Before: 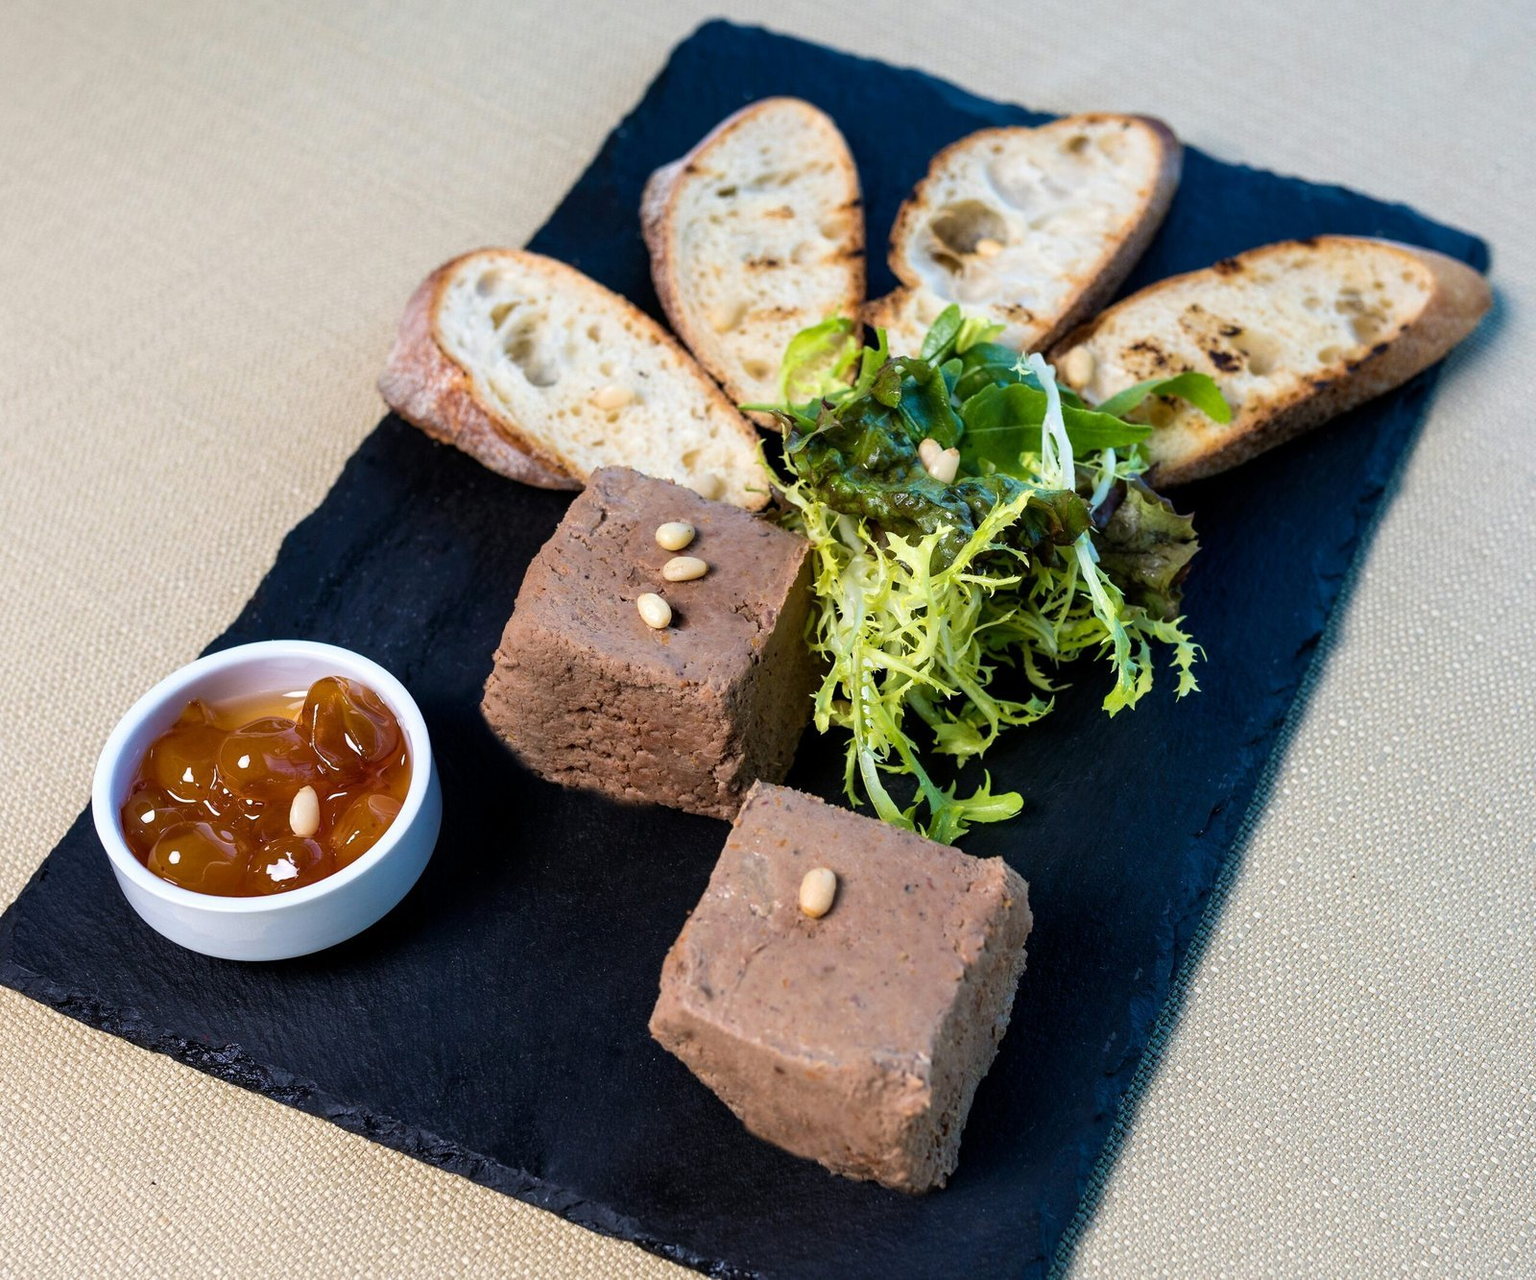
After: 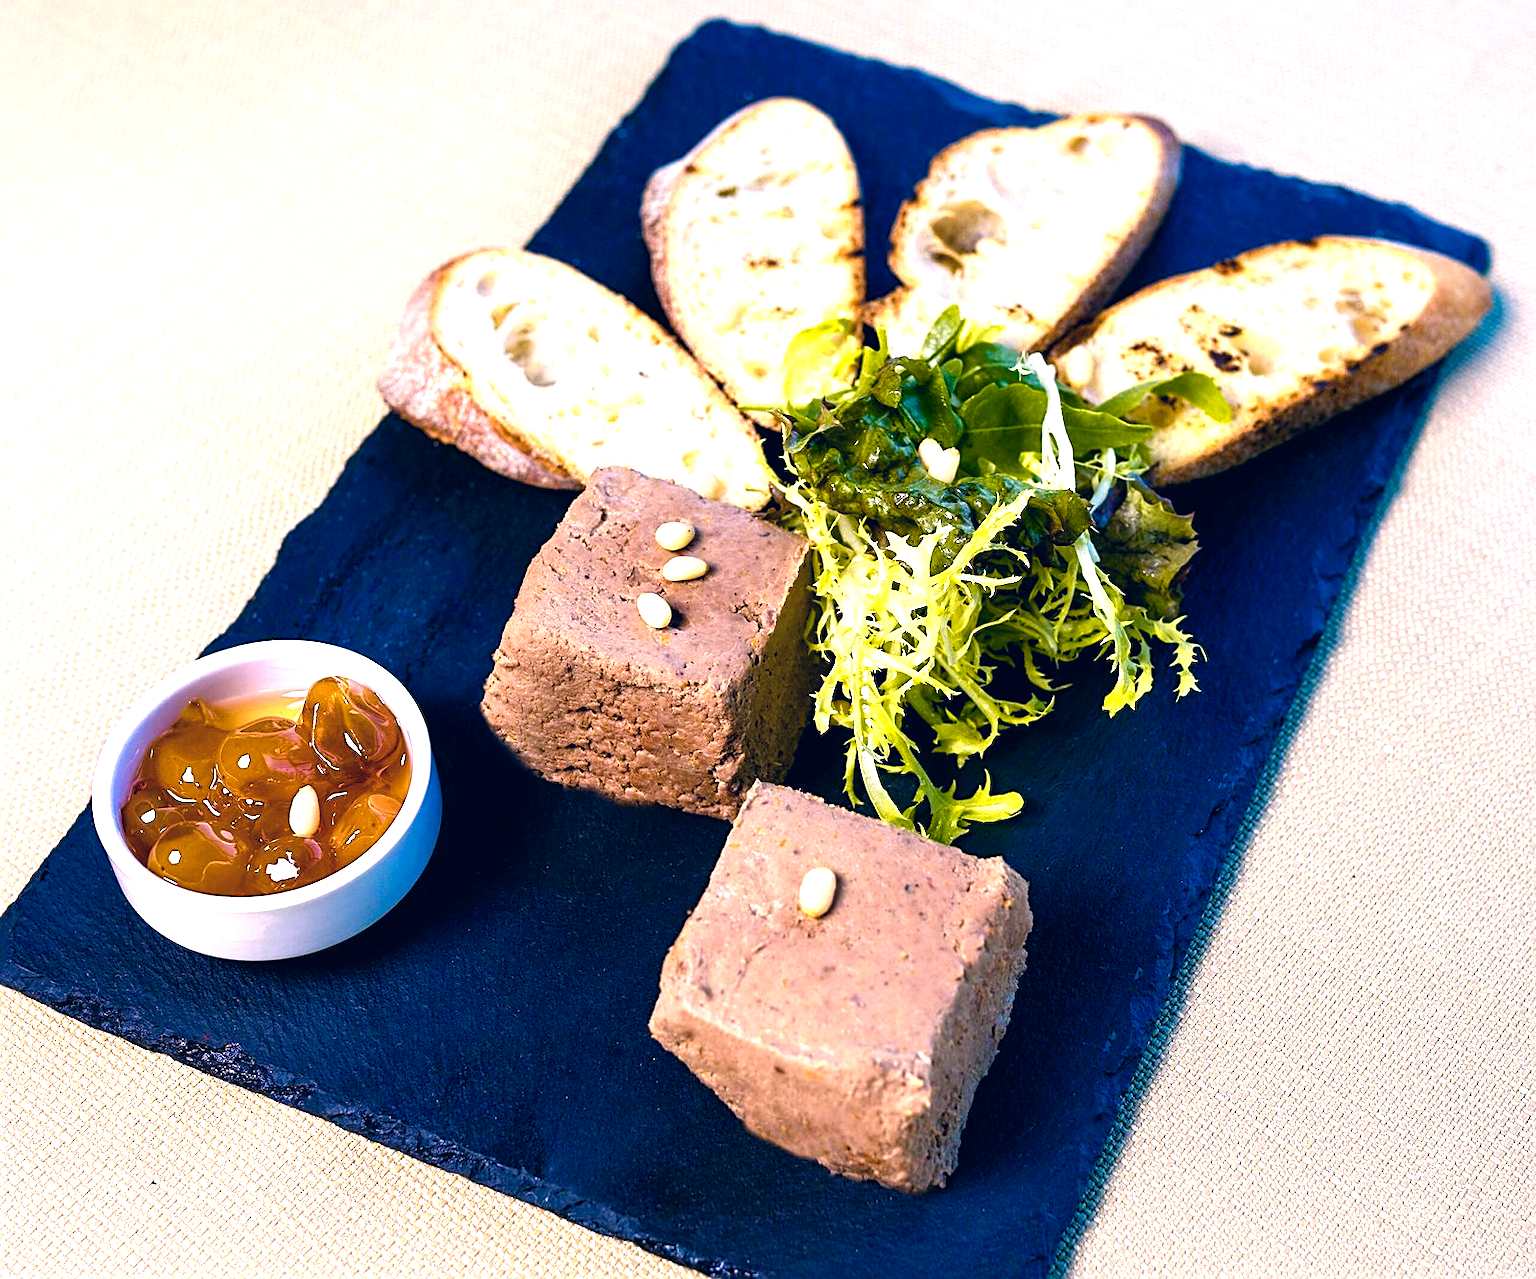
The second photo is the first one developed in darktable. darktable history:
color balance rgb: linear chroma grading › shadows -2.2%, linear chroma grading › highlights -15%, linear chroma grading › global chroma -10%, linear chroma grading › mid-tones -10%, perceptual saturation grading › global saturation 45%, perceptual saturation grading › highlights -50%, perceptual saturation grading › shadows 30%, perceptual brilliance grading › global brilliance 18%, global vibrance 45%
color zones: curves: ch0 [(0.099, 0.624) (0.257, 0.596) (0.384, 0.376) (0.529, 0.492) (0.697, 0.564) (0.768, 0.532) (0.908, 0.644)]; ch1 [(0.112, 0.564) (0.254, 0.612) (0.432, 0.676) (0.592, 0.456) (0.743, 0.684) (0.888, 0.536)]; ch2 [(0.25, 0.5) (0.469, 0.36) (0.75, 0.5)]
sharpen: on, module defaults
color correction: highlights a* 14.46, highlights b* 5.85, shadows a* -5.53, shadows b* -15.24, saturation 0.85
